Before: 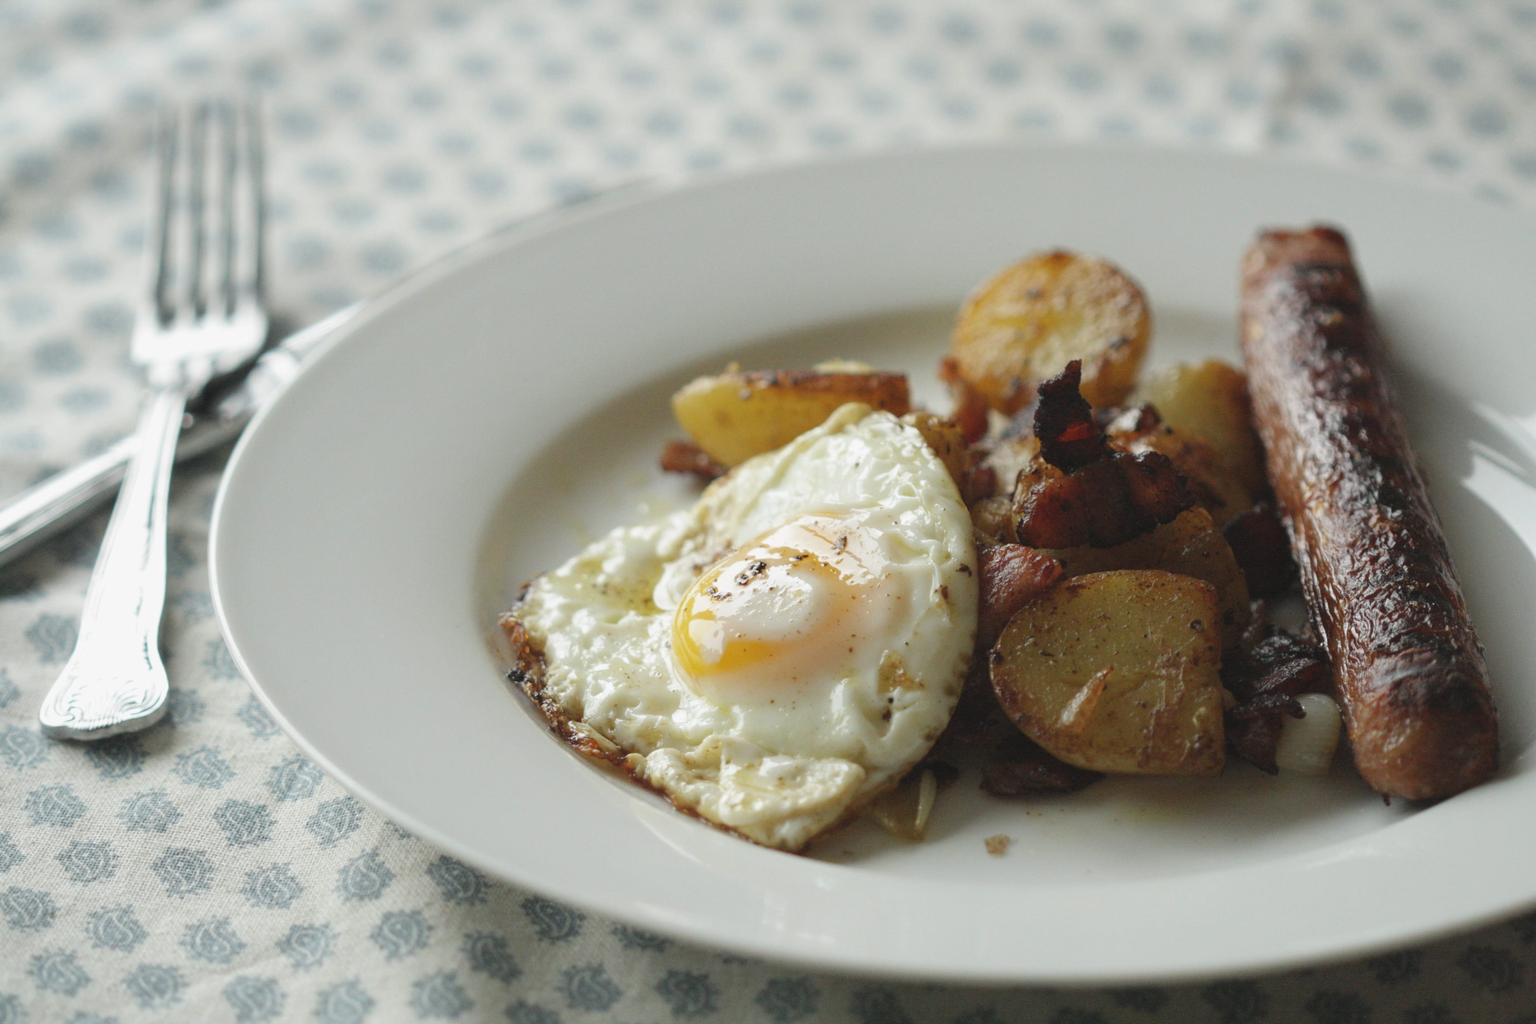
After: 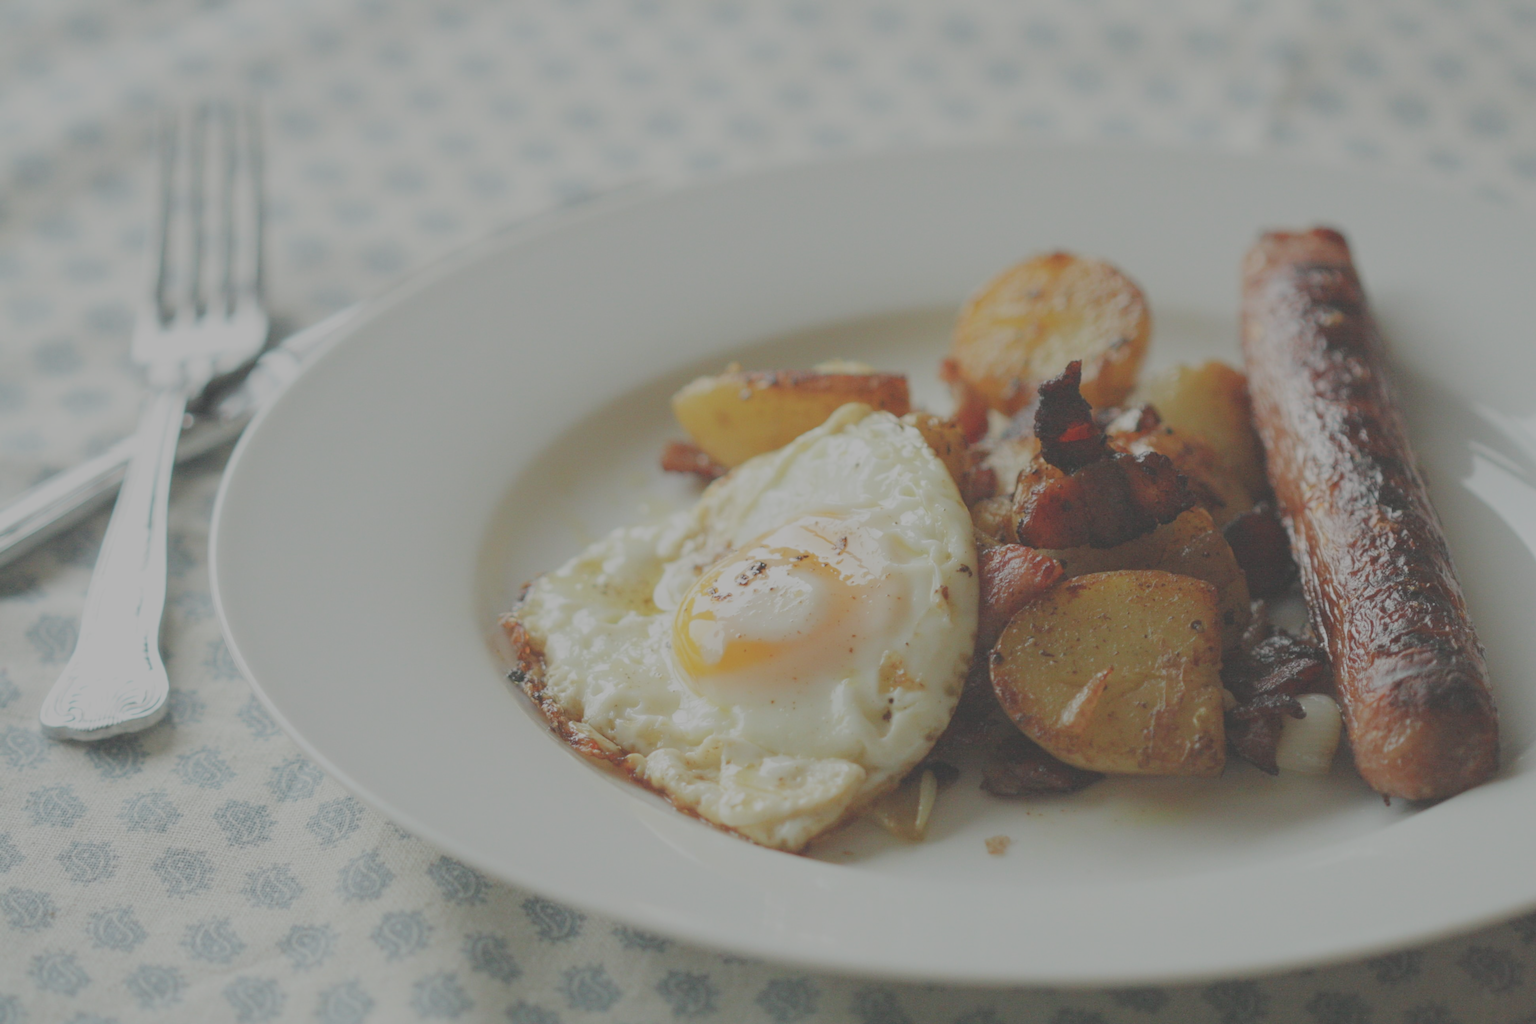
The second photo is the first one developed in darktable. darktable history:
filmic rgb: black relative exposure -15.93 EV, white relative exposure 7.95 EV, threshold 2.97 EV, hardness 4.15, latitude 50.08%, contrast 0.516, enable highlight reconstruction true
exposure: black level correction -0.002, exposure 0.534 EV, compensate exposure bias true, compensate highlight preservation false
